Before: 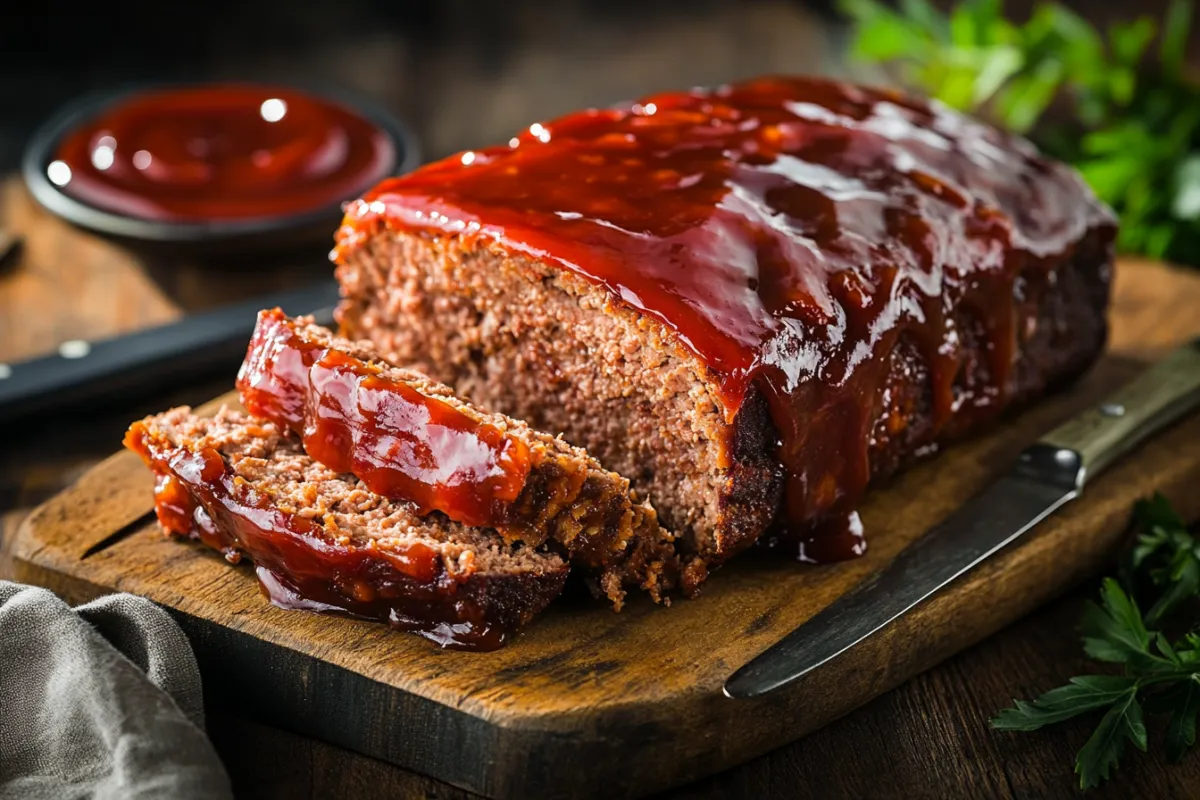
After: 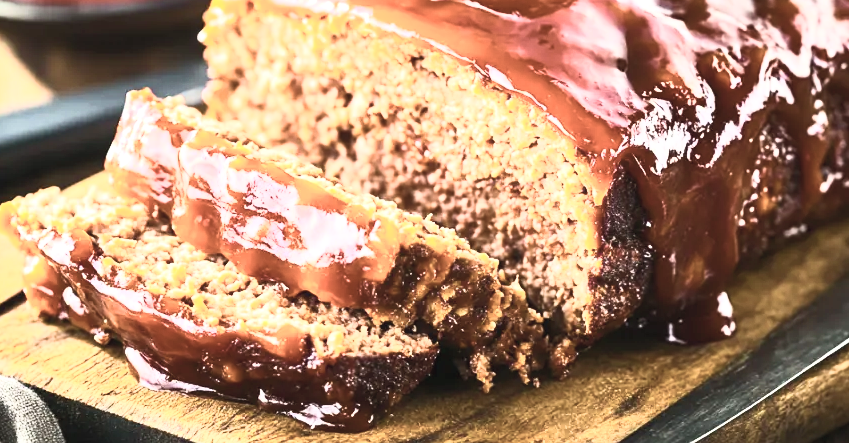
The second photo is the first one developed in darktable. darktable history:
crop: left 10.926%, top 27.39%, right 18.299%, bottom 17.139%
velvia: on, module defaults
exposure: black level correction 0, exposure 1.001 EV, compensate highlight preservation false
contrast brightness saturation: contrast 0.572, brightness 0.574, saturation -0.333
color balance rgb: linear chroma grading › global chroma 15.473%, perceptual saturation grading › global saturation 0.266%
